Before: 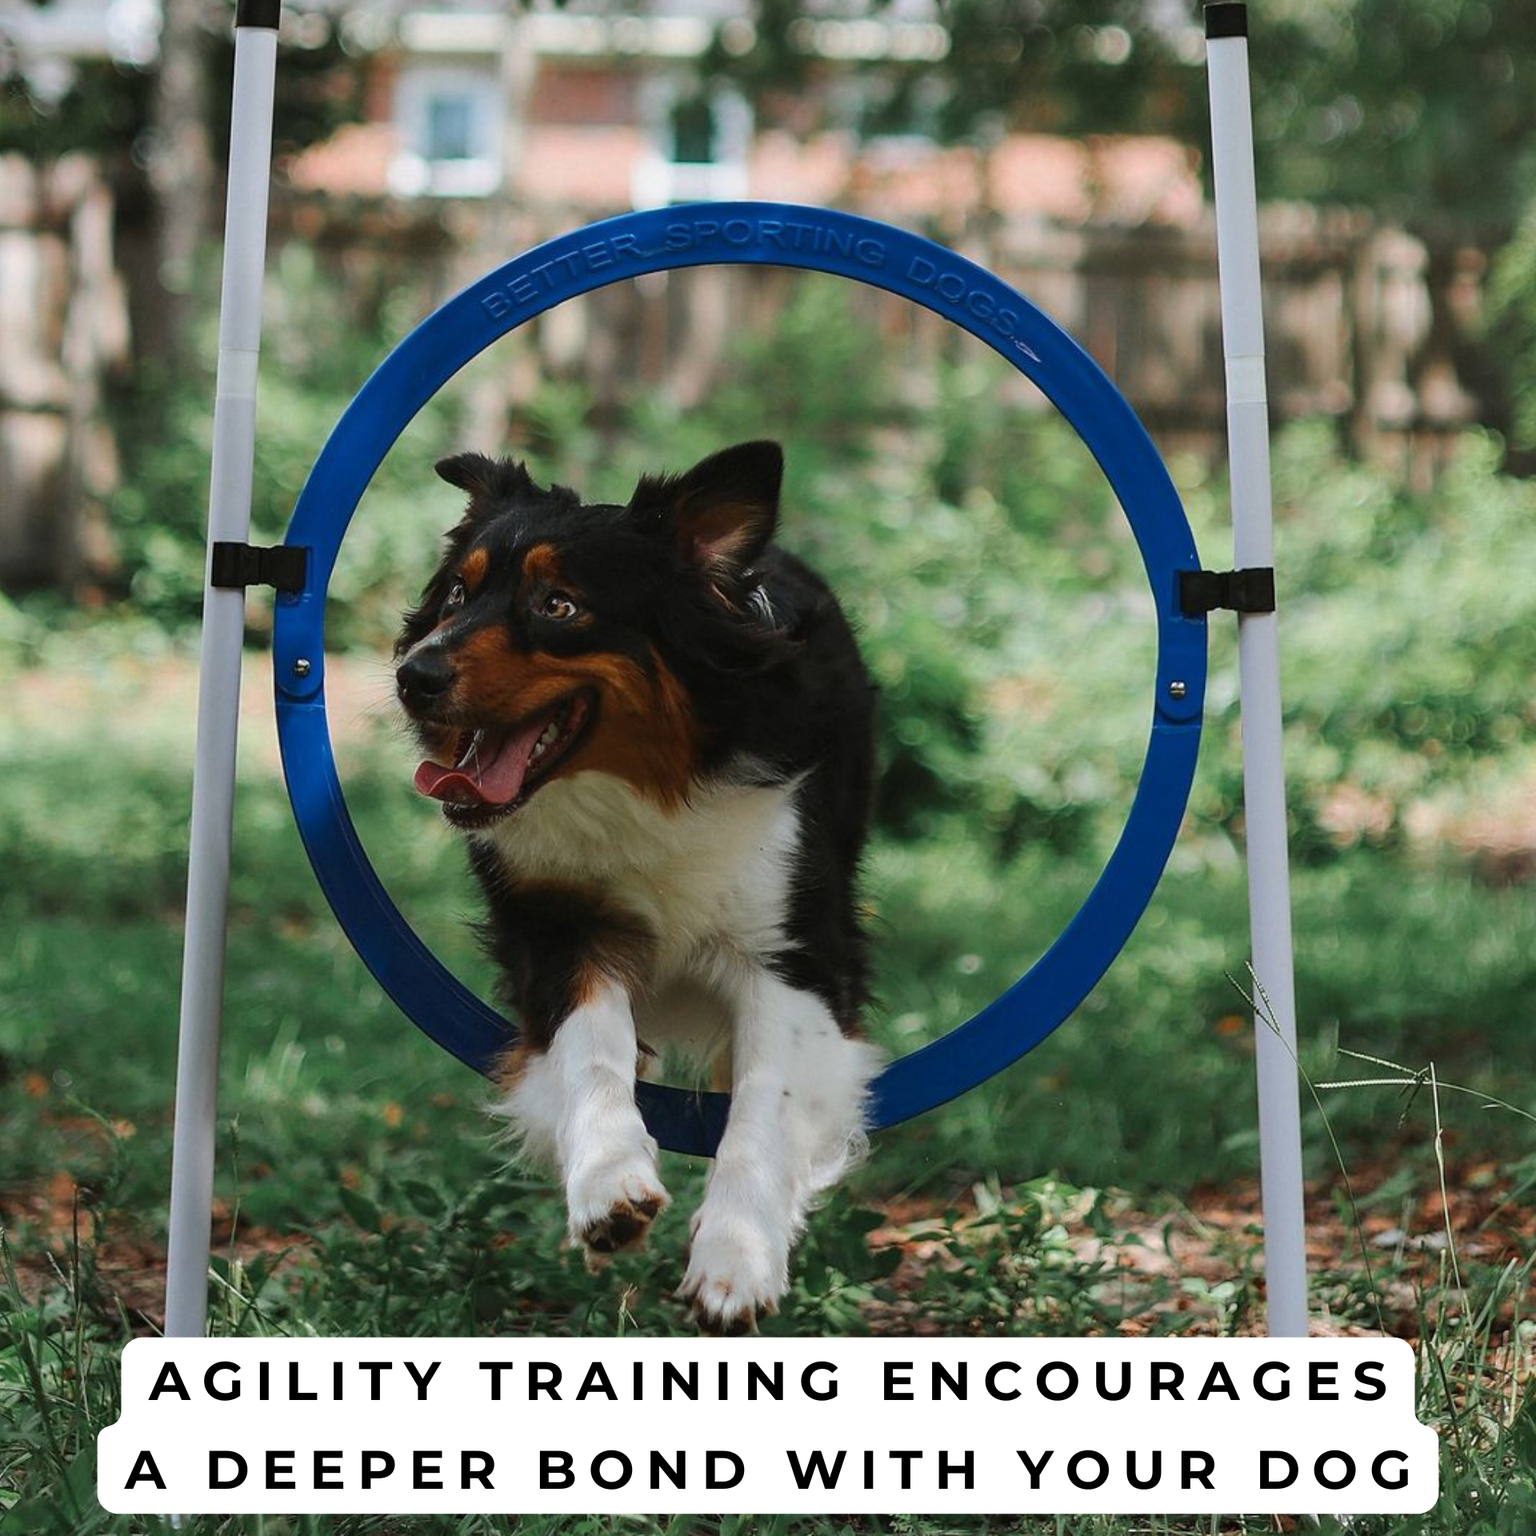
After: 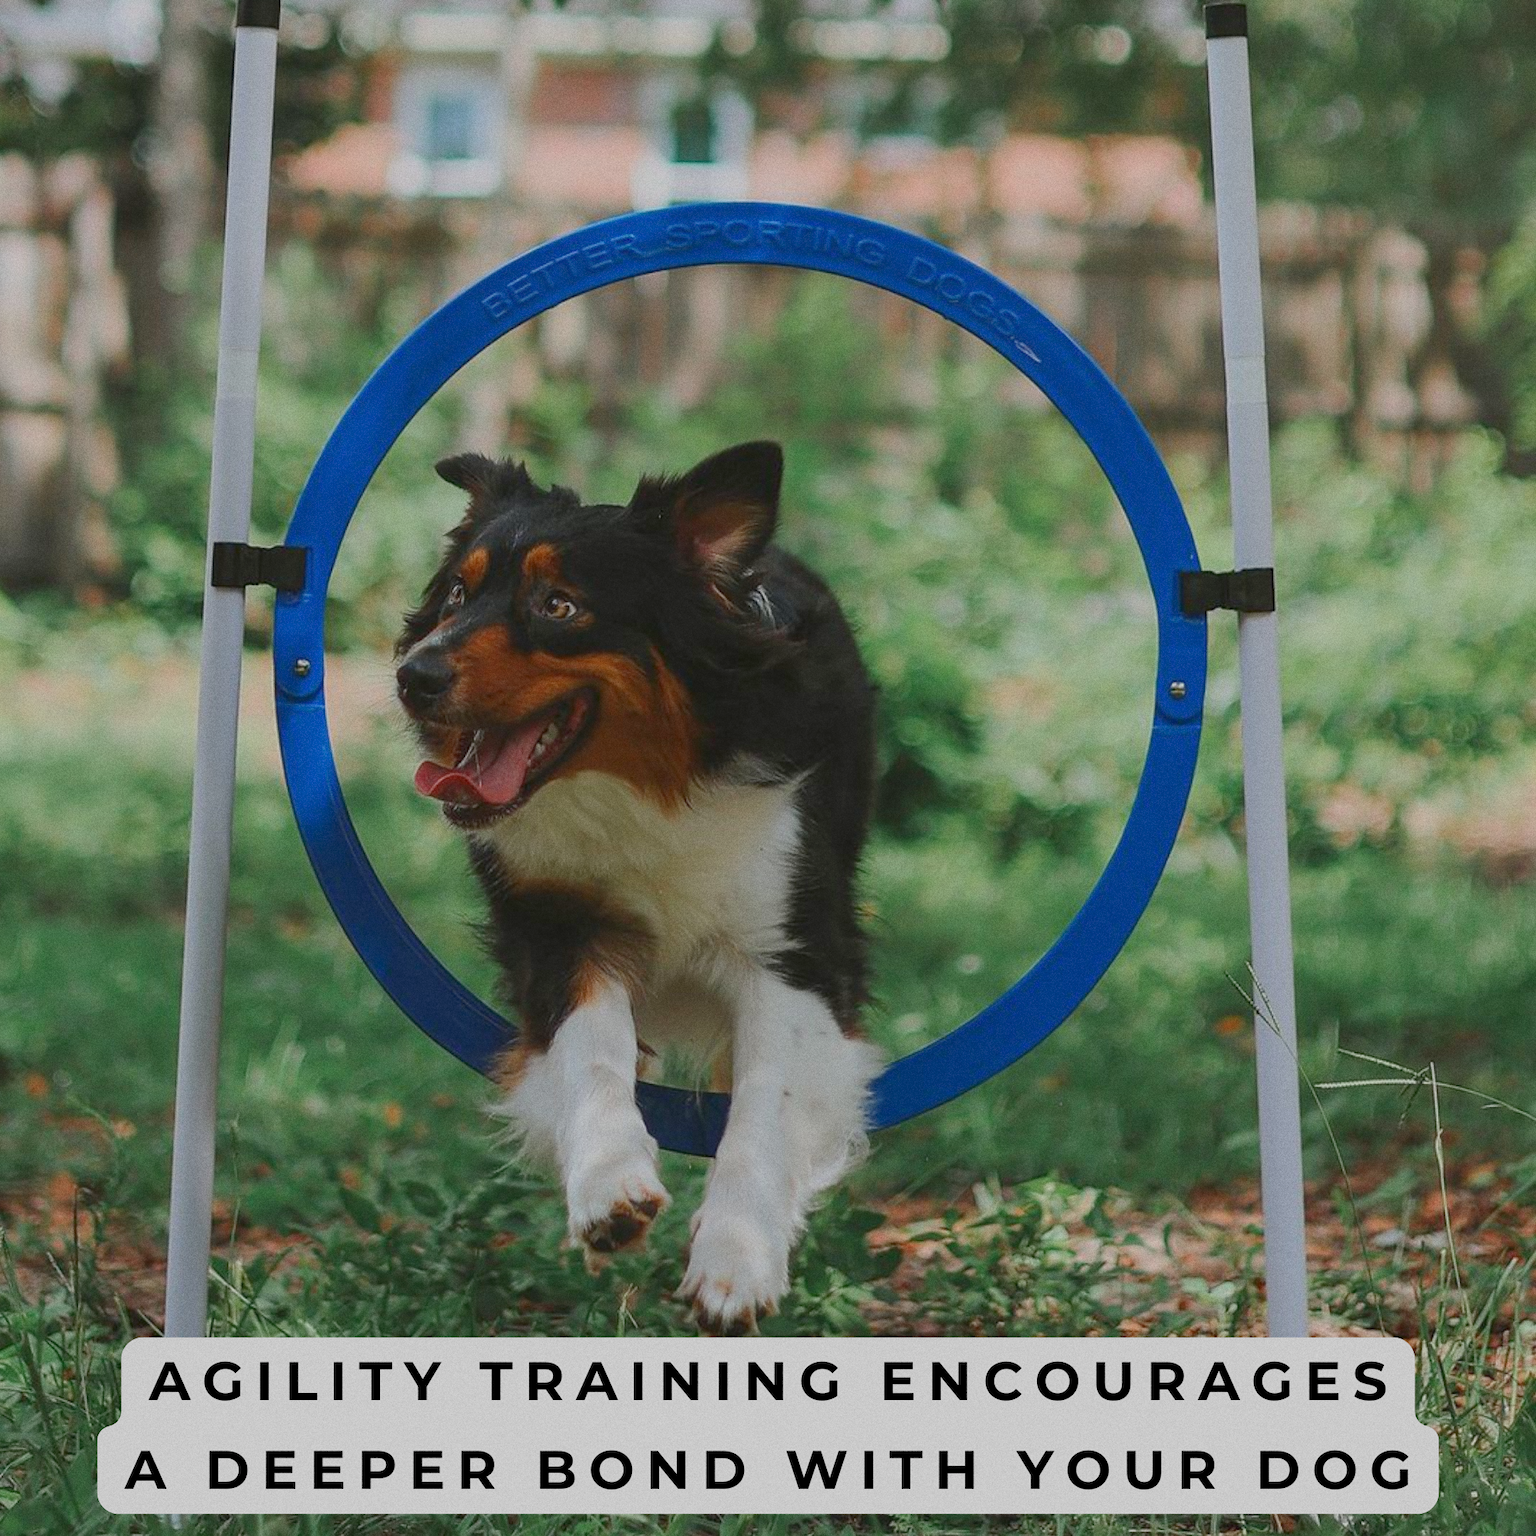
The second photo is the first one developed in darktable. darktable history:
grain: coarseness 0.47 ISO
color balance rgb: contrast -30%
